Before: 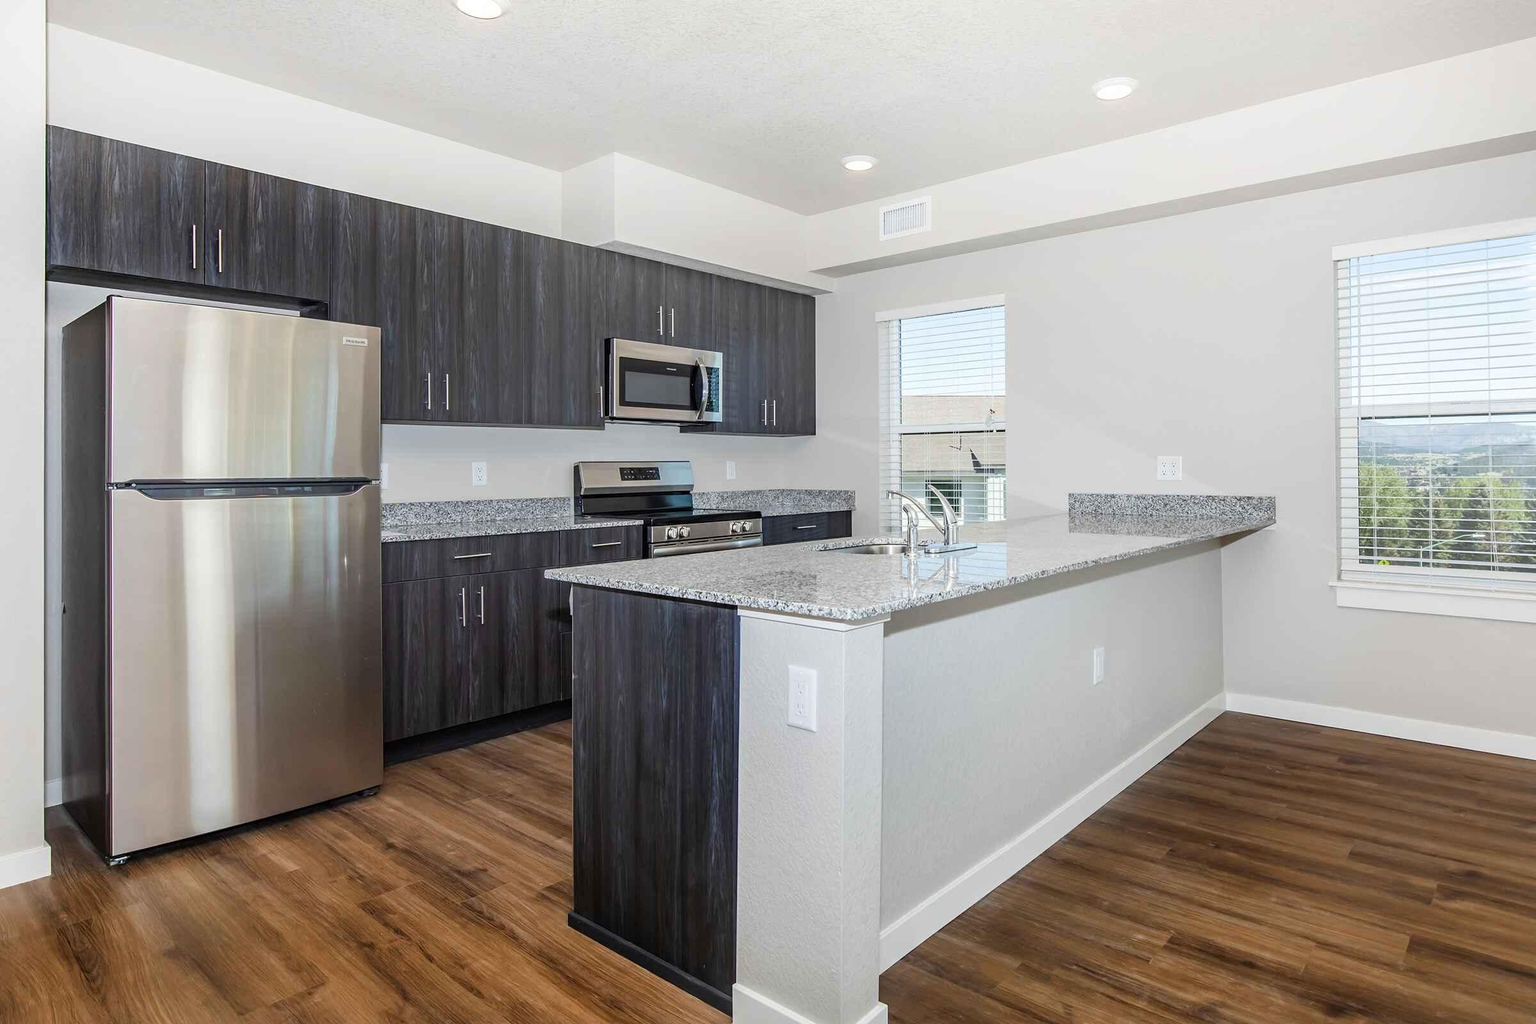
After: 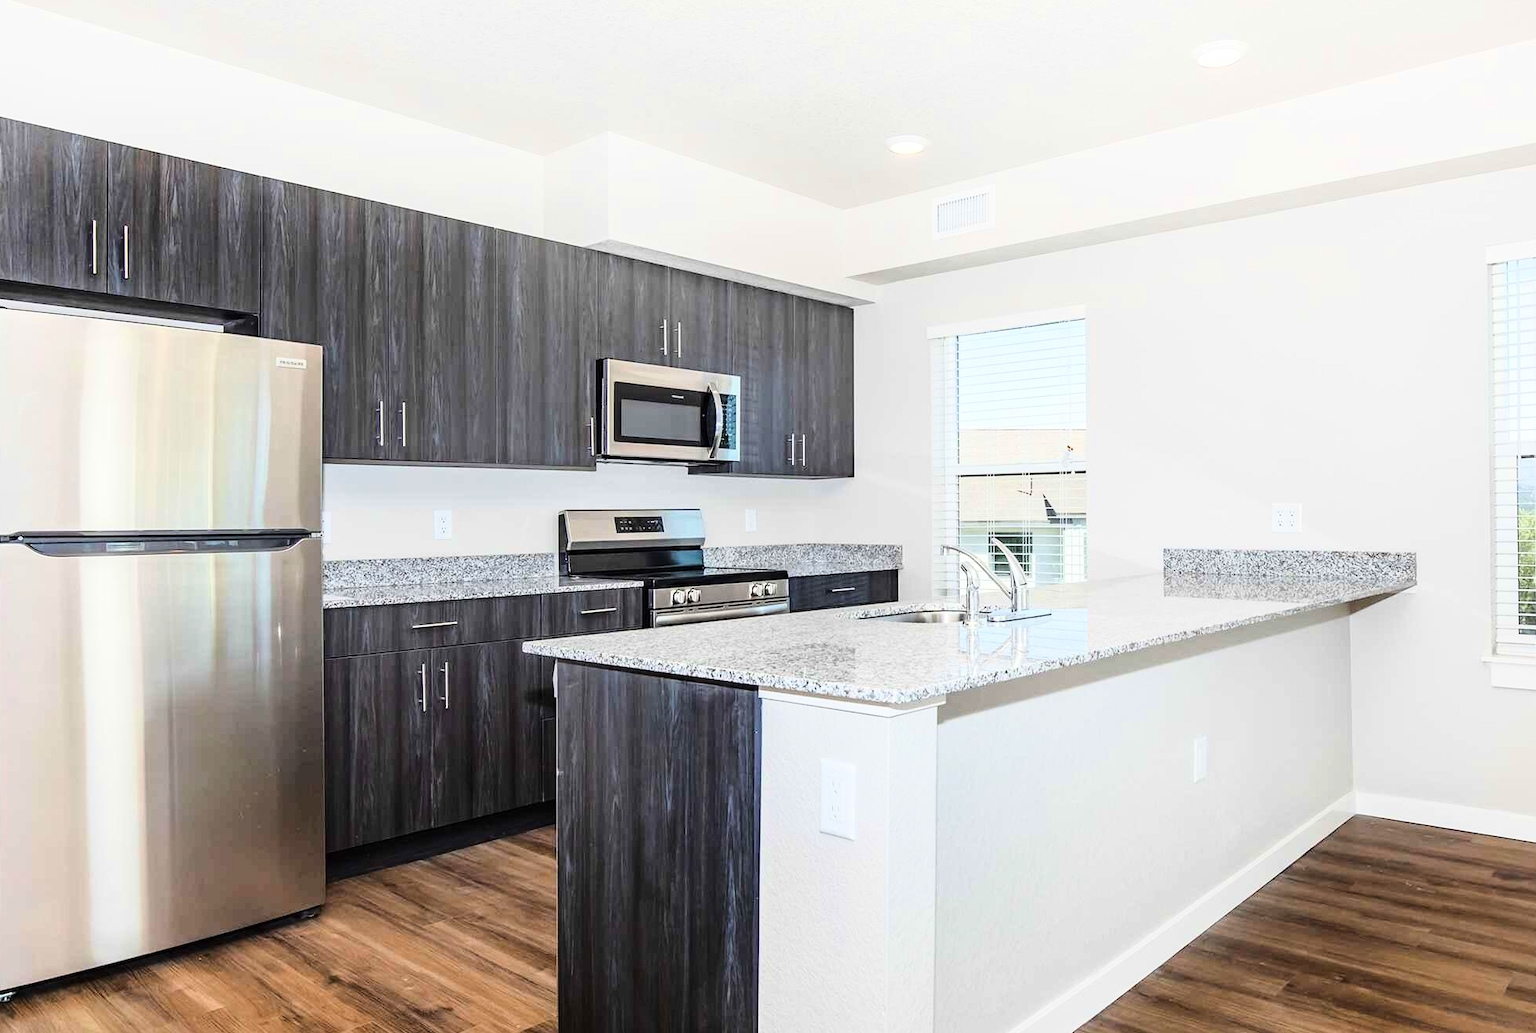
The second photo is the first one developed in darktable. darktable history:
crop and rotate: left 7.632%, top 4.379%, right 10.548%, bottom 13.006%
base curve: curves: ch0 [(0, 0) (0.028, 0.03) (0.121, 0.232) (0.46, 0.748) (0.859, 0.968) (1, 1)], preserve colors average RGB
